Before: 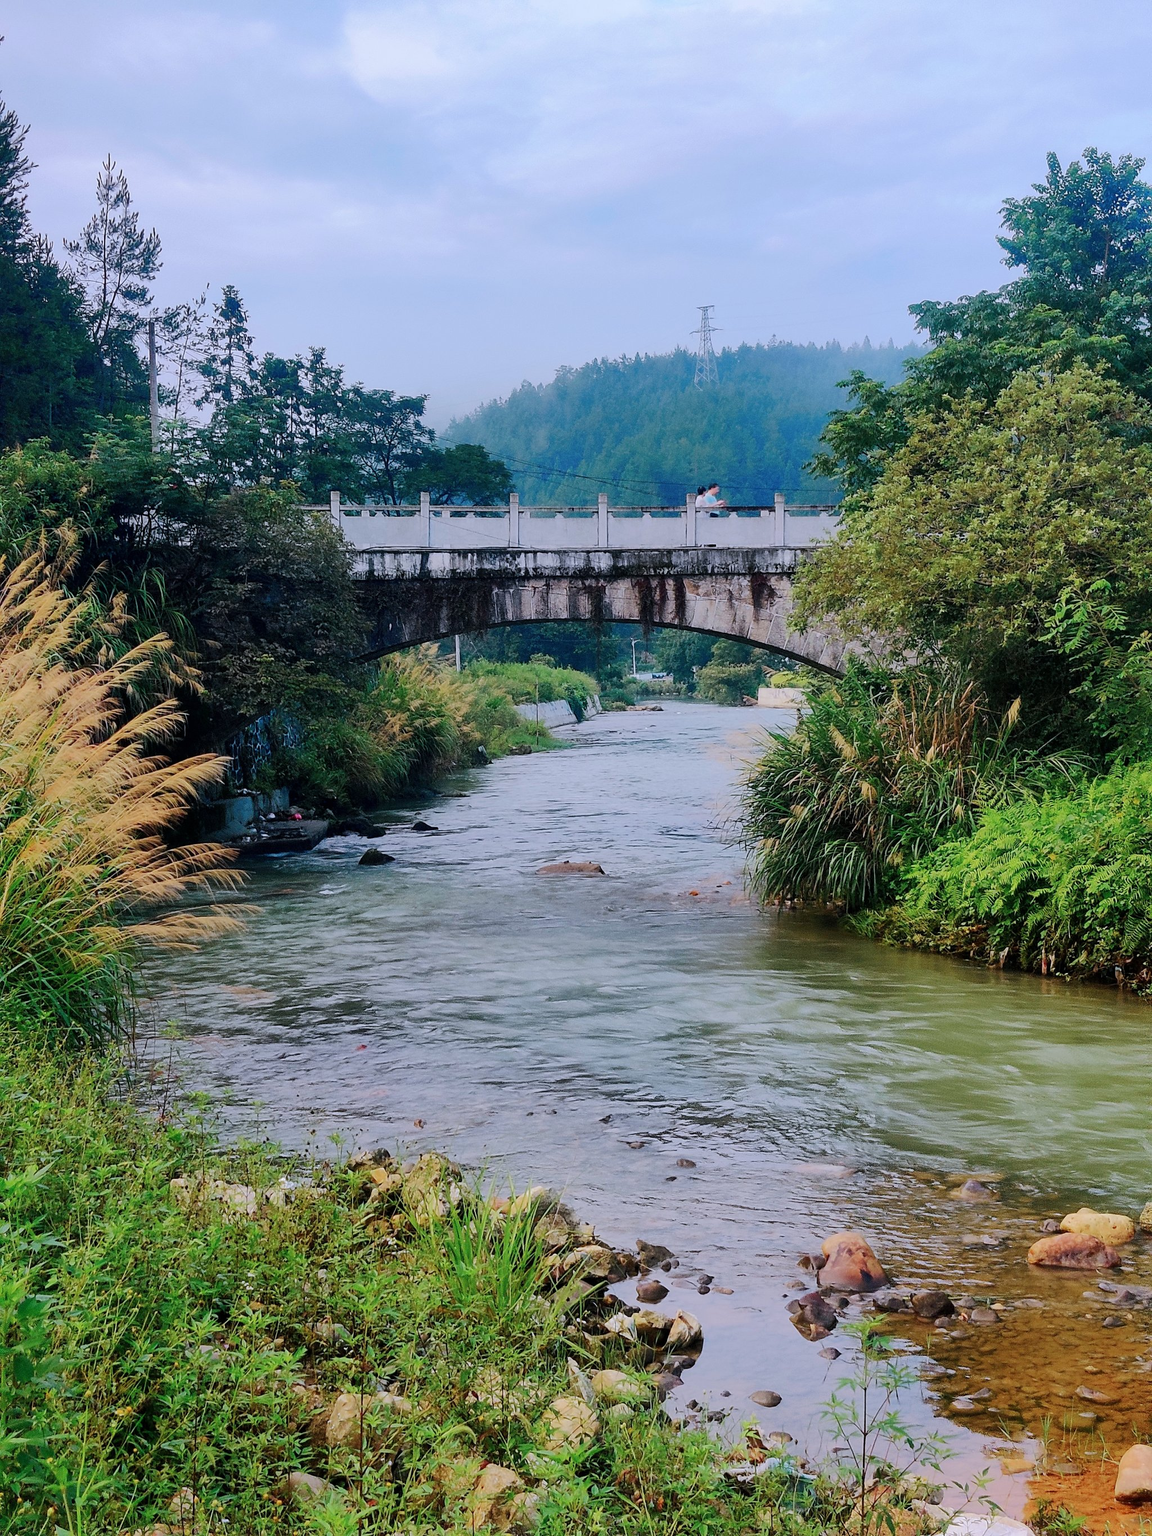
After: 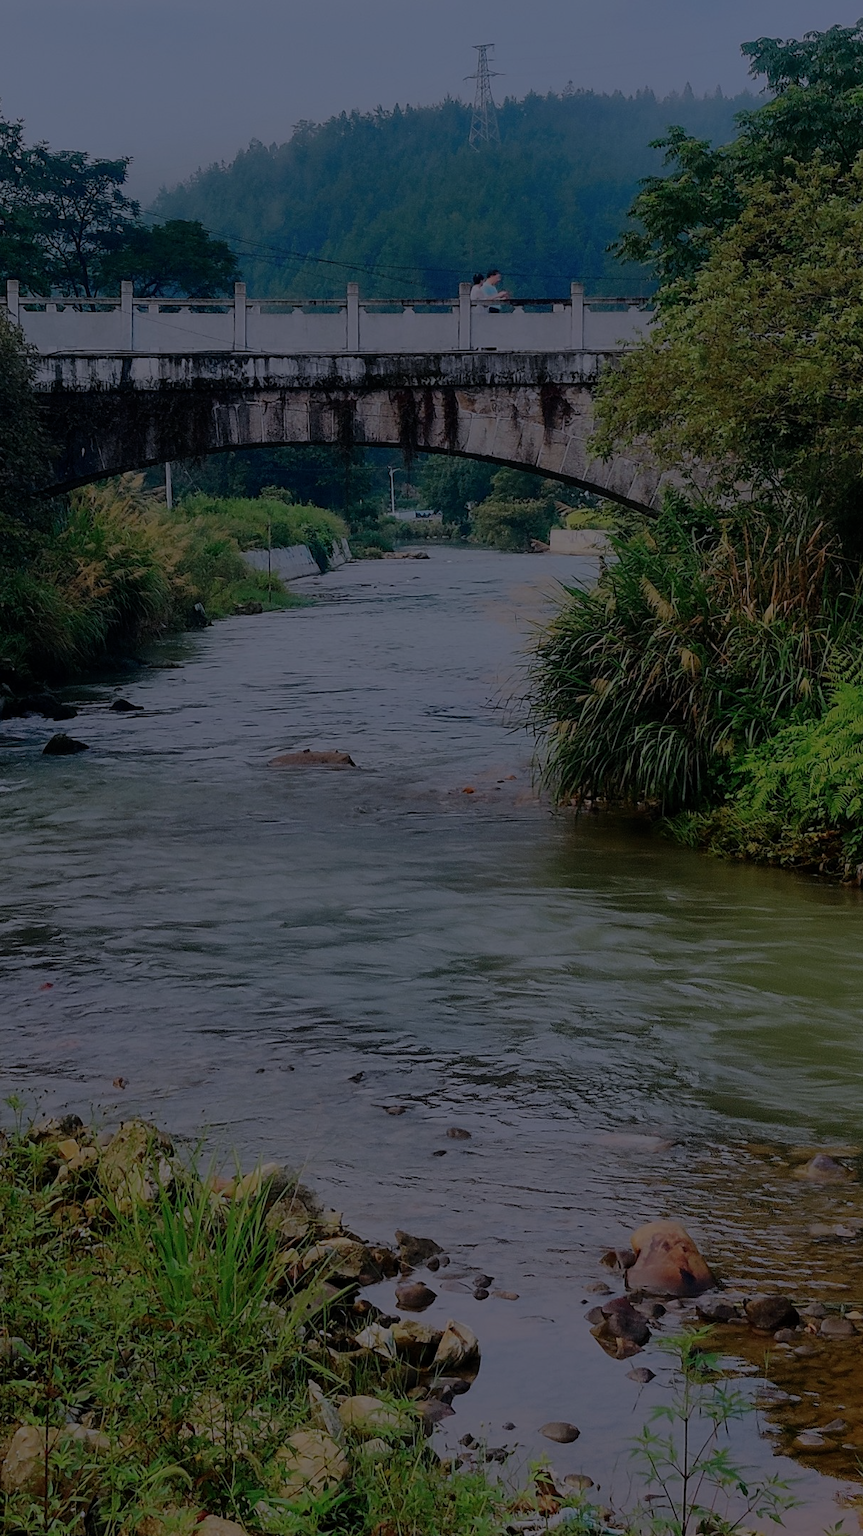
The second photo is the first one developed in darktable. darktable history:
crop and rotate: left 28.228%, top 17.666%, right 12.746%, bottom 3.584%
exposure: exposure -2.019 EV, compensate exposure bias true, compensate highlight preservation false
